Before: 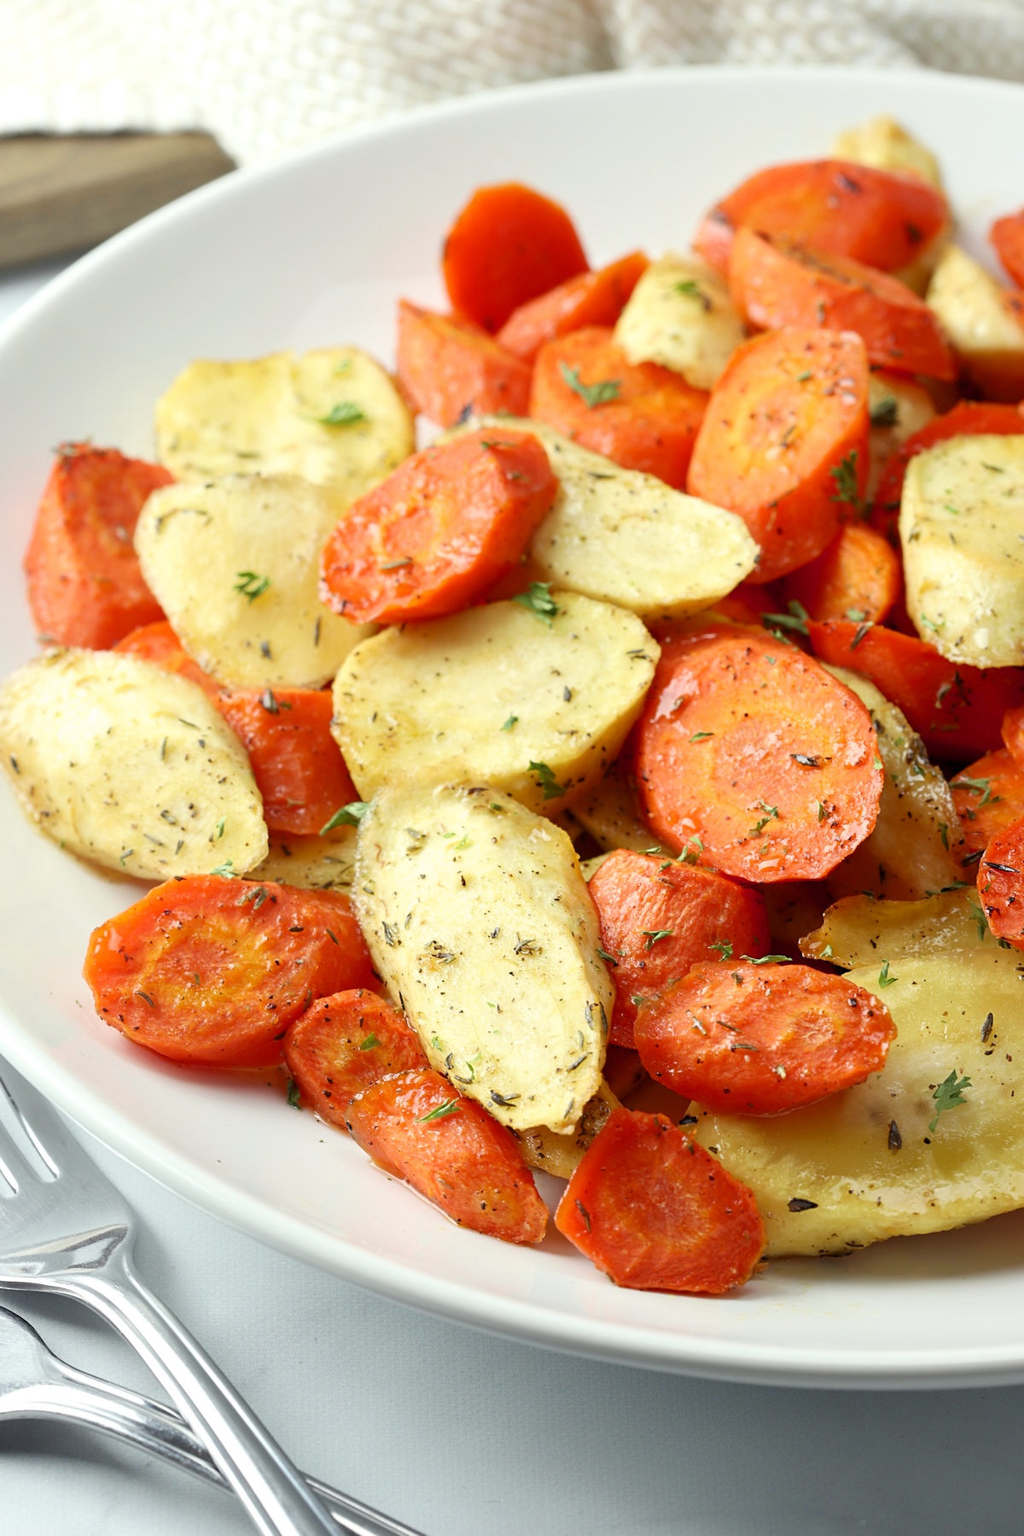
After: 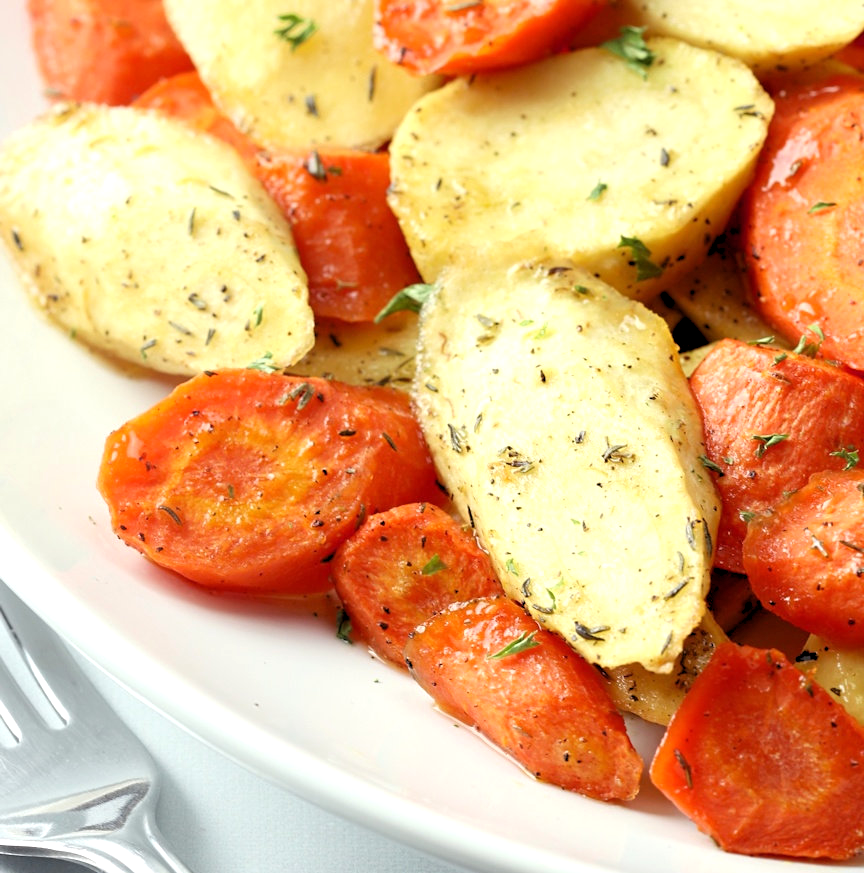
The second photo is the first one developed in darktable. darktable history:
rgb levels: levels [[0.01, 0.419, 0.839], [0, 0.5, 1], [0, 0.5, 1]]
crop: top 36.498%, right 27.964%, bottom 14.995%
